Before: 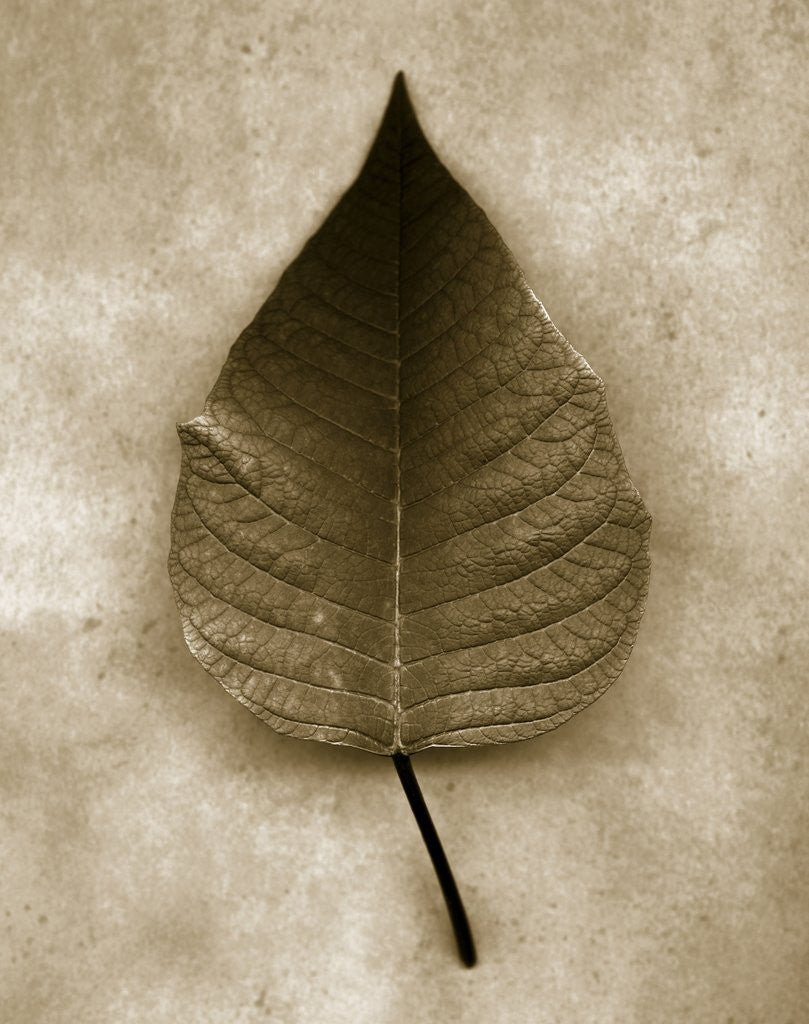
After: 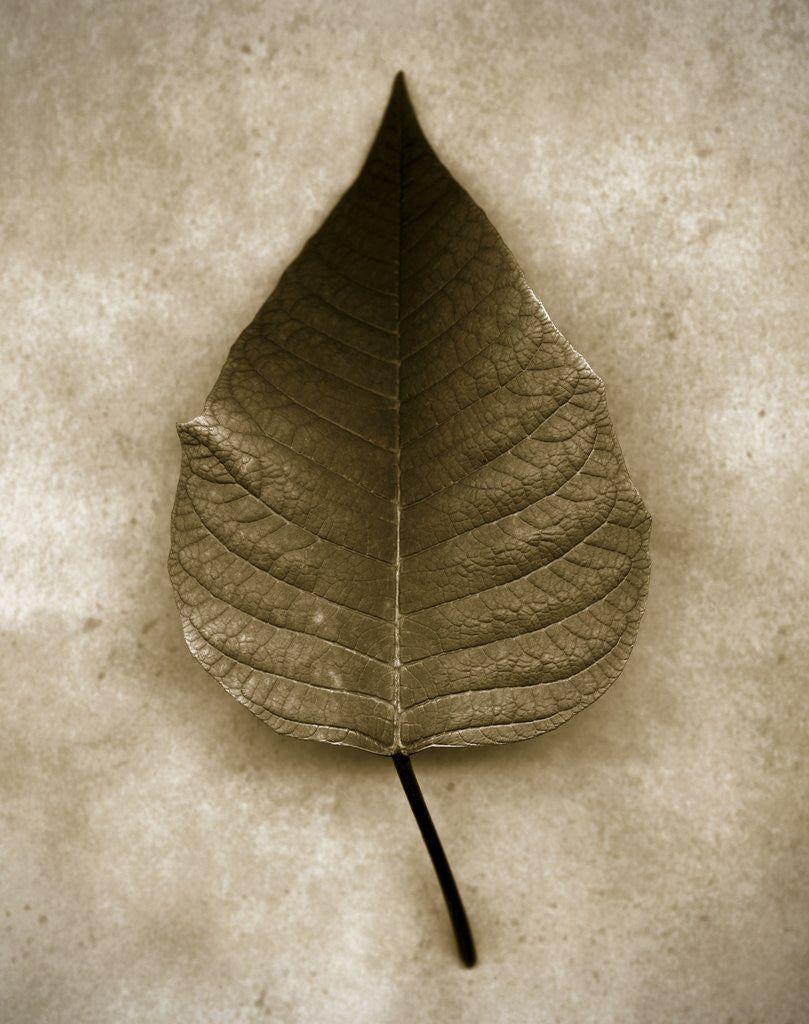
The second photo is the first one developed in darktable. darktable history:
vignetting: fall-off start 97.36%, fall-off radius 79.38%, width/height ratio 1.121
